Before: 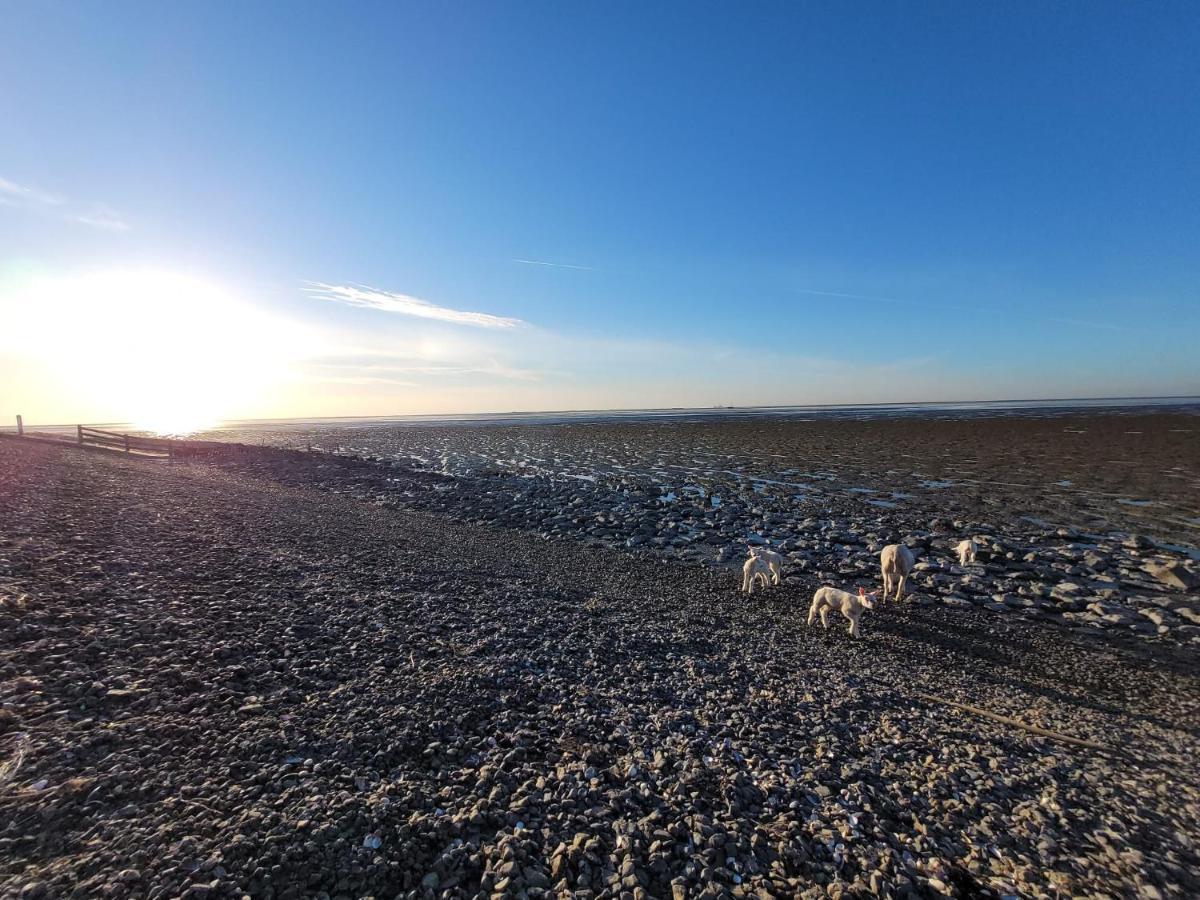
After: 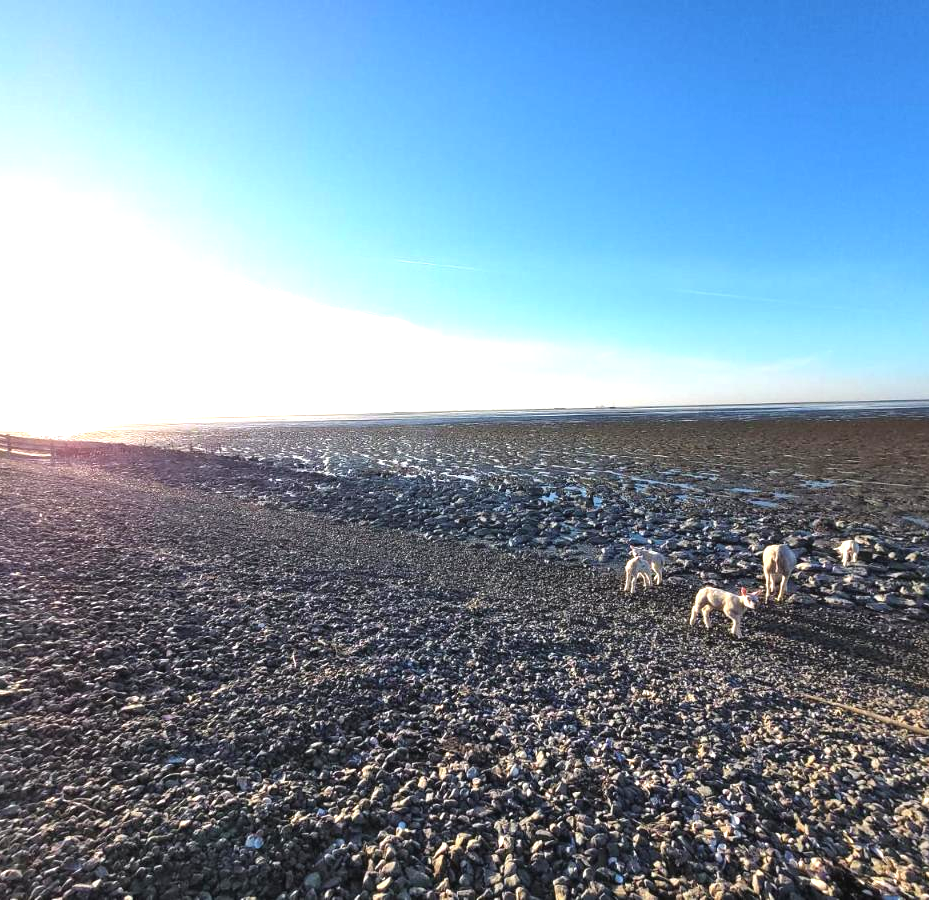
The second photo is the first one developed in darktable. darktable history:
crop: left 9.88%, right 12.664%
exposure: black level correction -0.002, exposure 1.115 EV, compensate highlight preservation false
